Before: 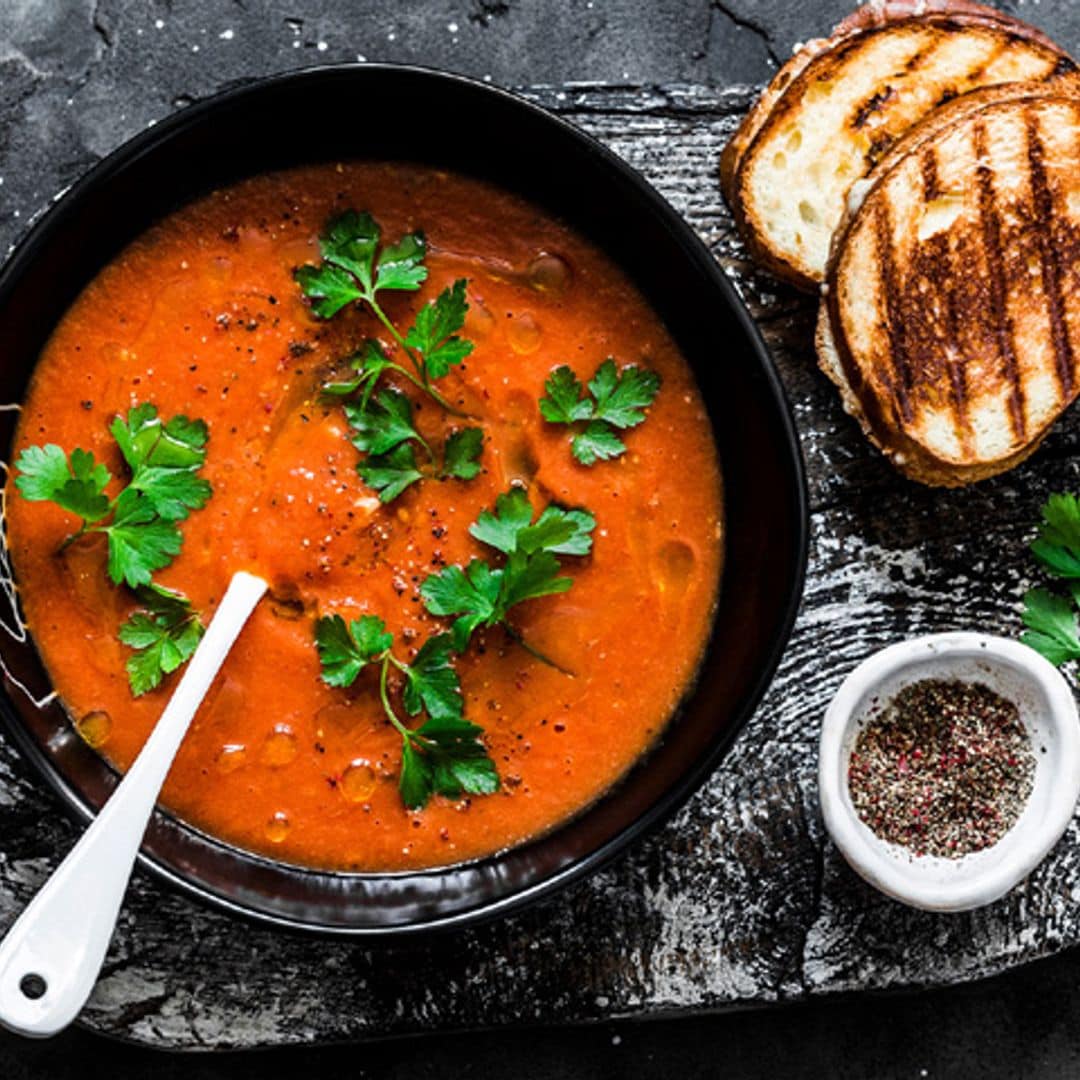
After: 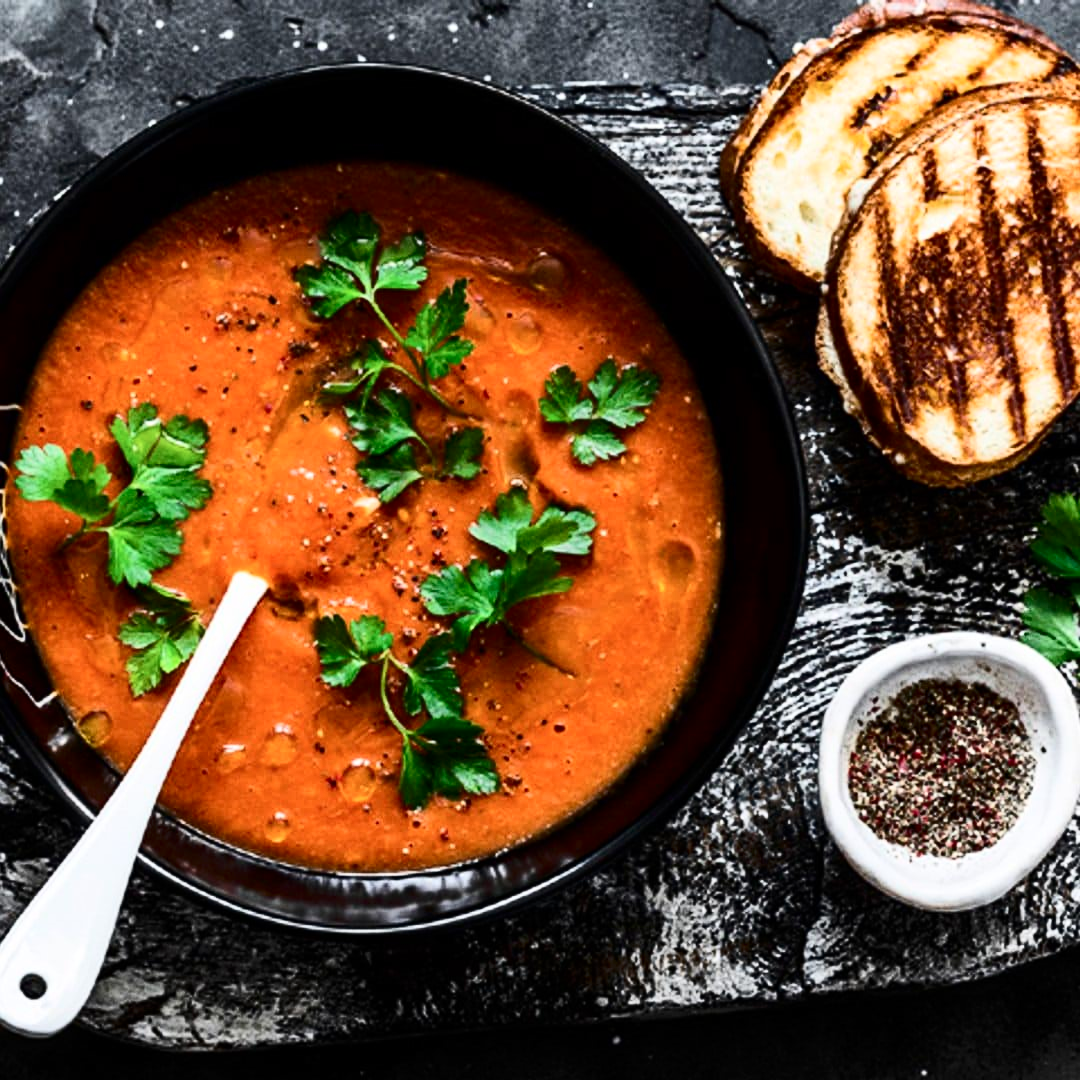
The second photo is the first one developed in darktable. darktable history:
contrast brightness saturation: contrast 0.29
